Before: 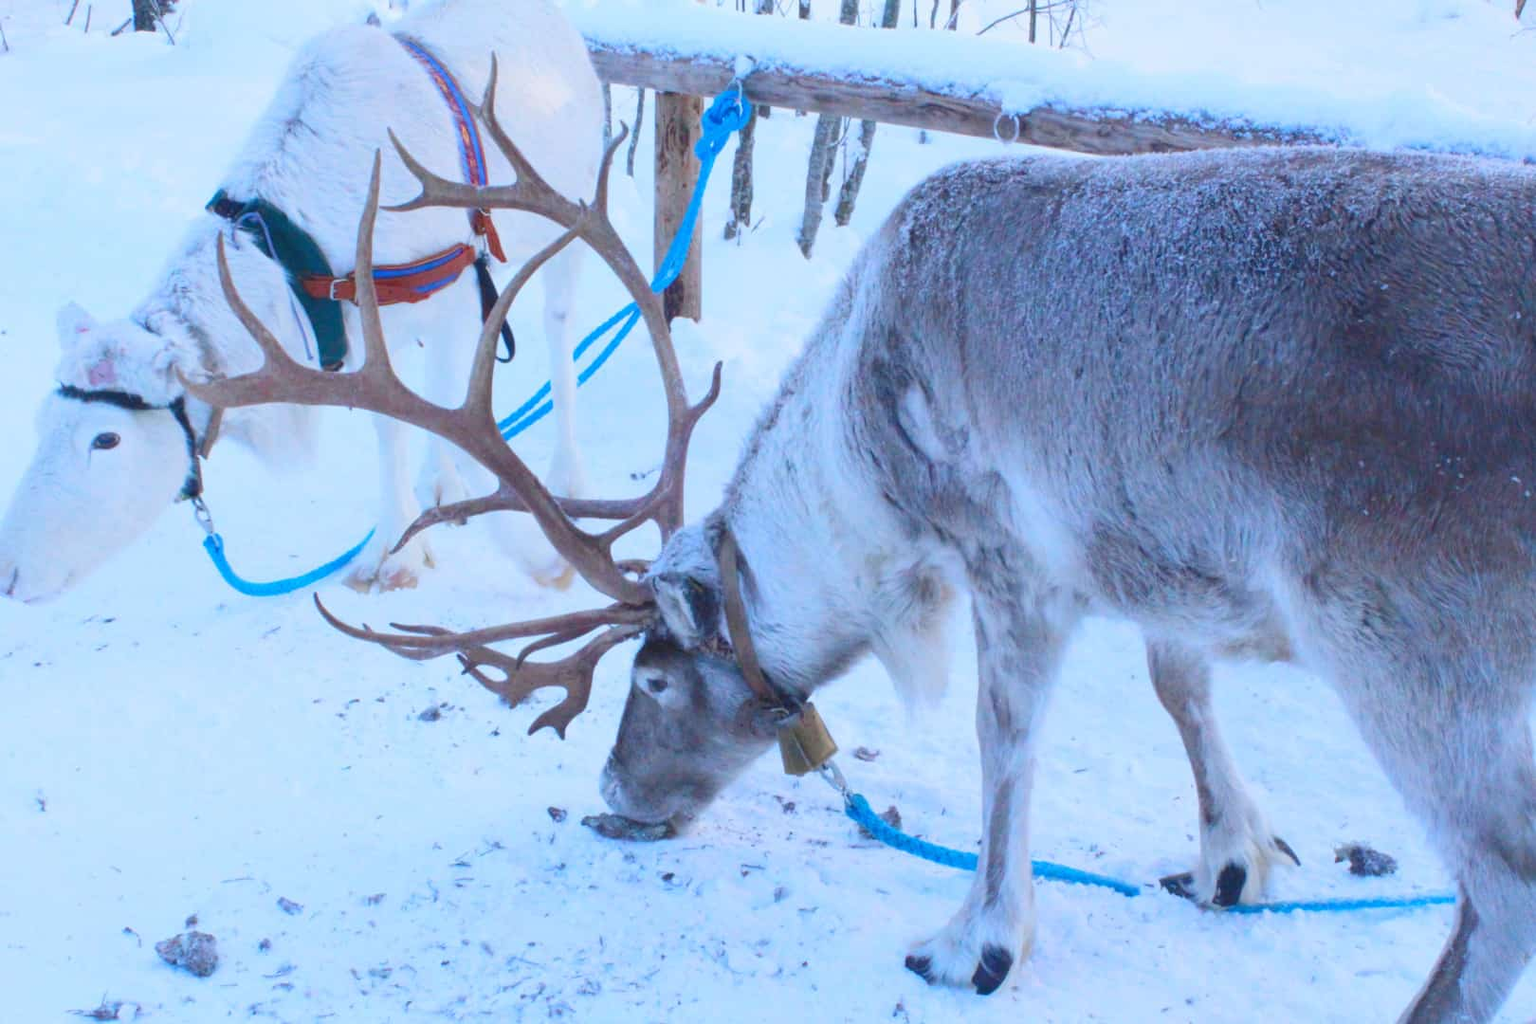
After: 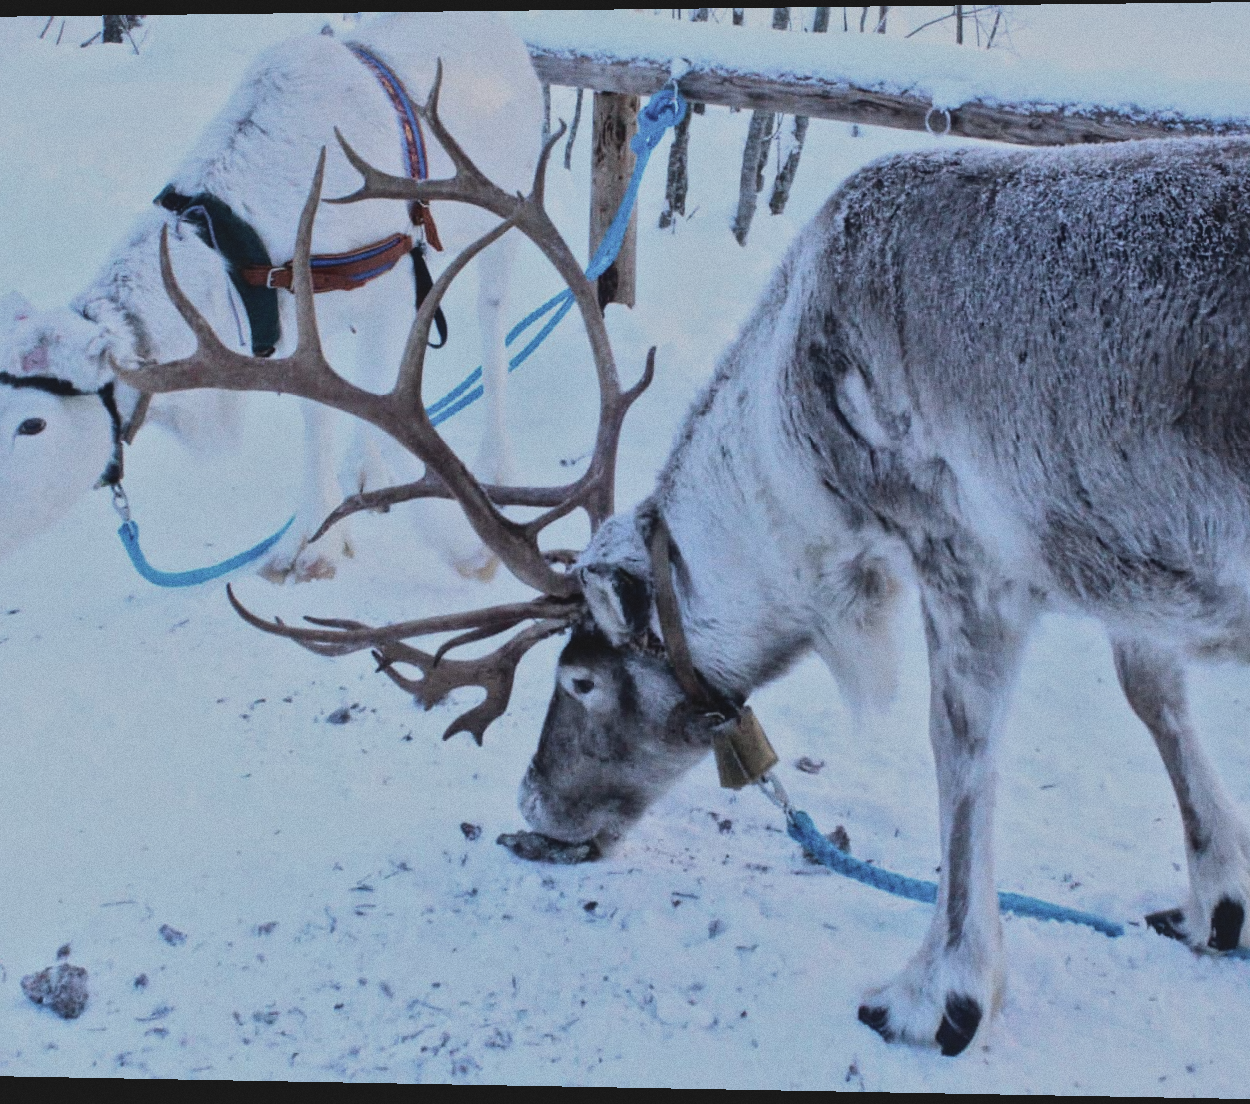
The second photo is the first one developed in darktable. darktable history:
rgb curve: curves: ch0 [(0, 0) (0.21, 0.15) (0.24, 0.21) (0.5, 0.75) (0.75, 0.96) (0.89, 0.99) (1, 1)]; ch1 [(0, 0.02) (0.21, 0.13) (0.25, 0.2) (0.5, 0.67) (0.75, 0.9) (0.89, 0.97) (1, 1)]; ch2 [(0, 0.02) (0.21, 0.13) (0.25, 0.2) (0.5, 0.67) (0.75, 0.9) (0.89, 0.97) (1, 1)], compensate middle gray true
exposure: exposure 0.3 EV, compensate highlight preservation false
local contrast: mode bilateral grid, contrast 20, coarseness 20, detail 150%, midtone range 0.2
rotate and perspective: rotation 0.128°, lens shift (vertical) -0.181, lens shift (horizontal) -0.044, shear 0.001, automatic cropping off
grain: coarseness 0.09 ISO
color balance rgb: perceptual brilliance grading › global brilliance -48.39%
crop and rotate: left 9.061%, right 20.142%
contrast brightness saturation: contrast -0.15, brightness 0.05, saturation -0.12
